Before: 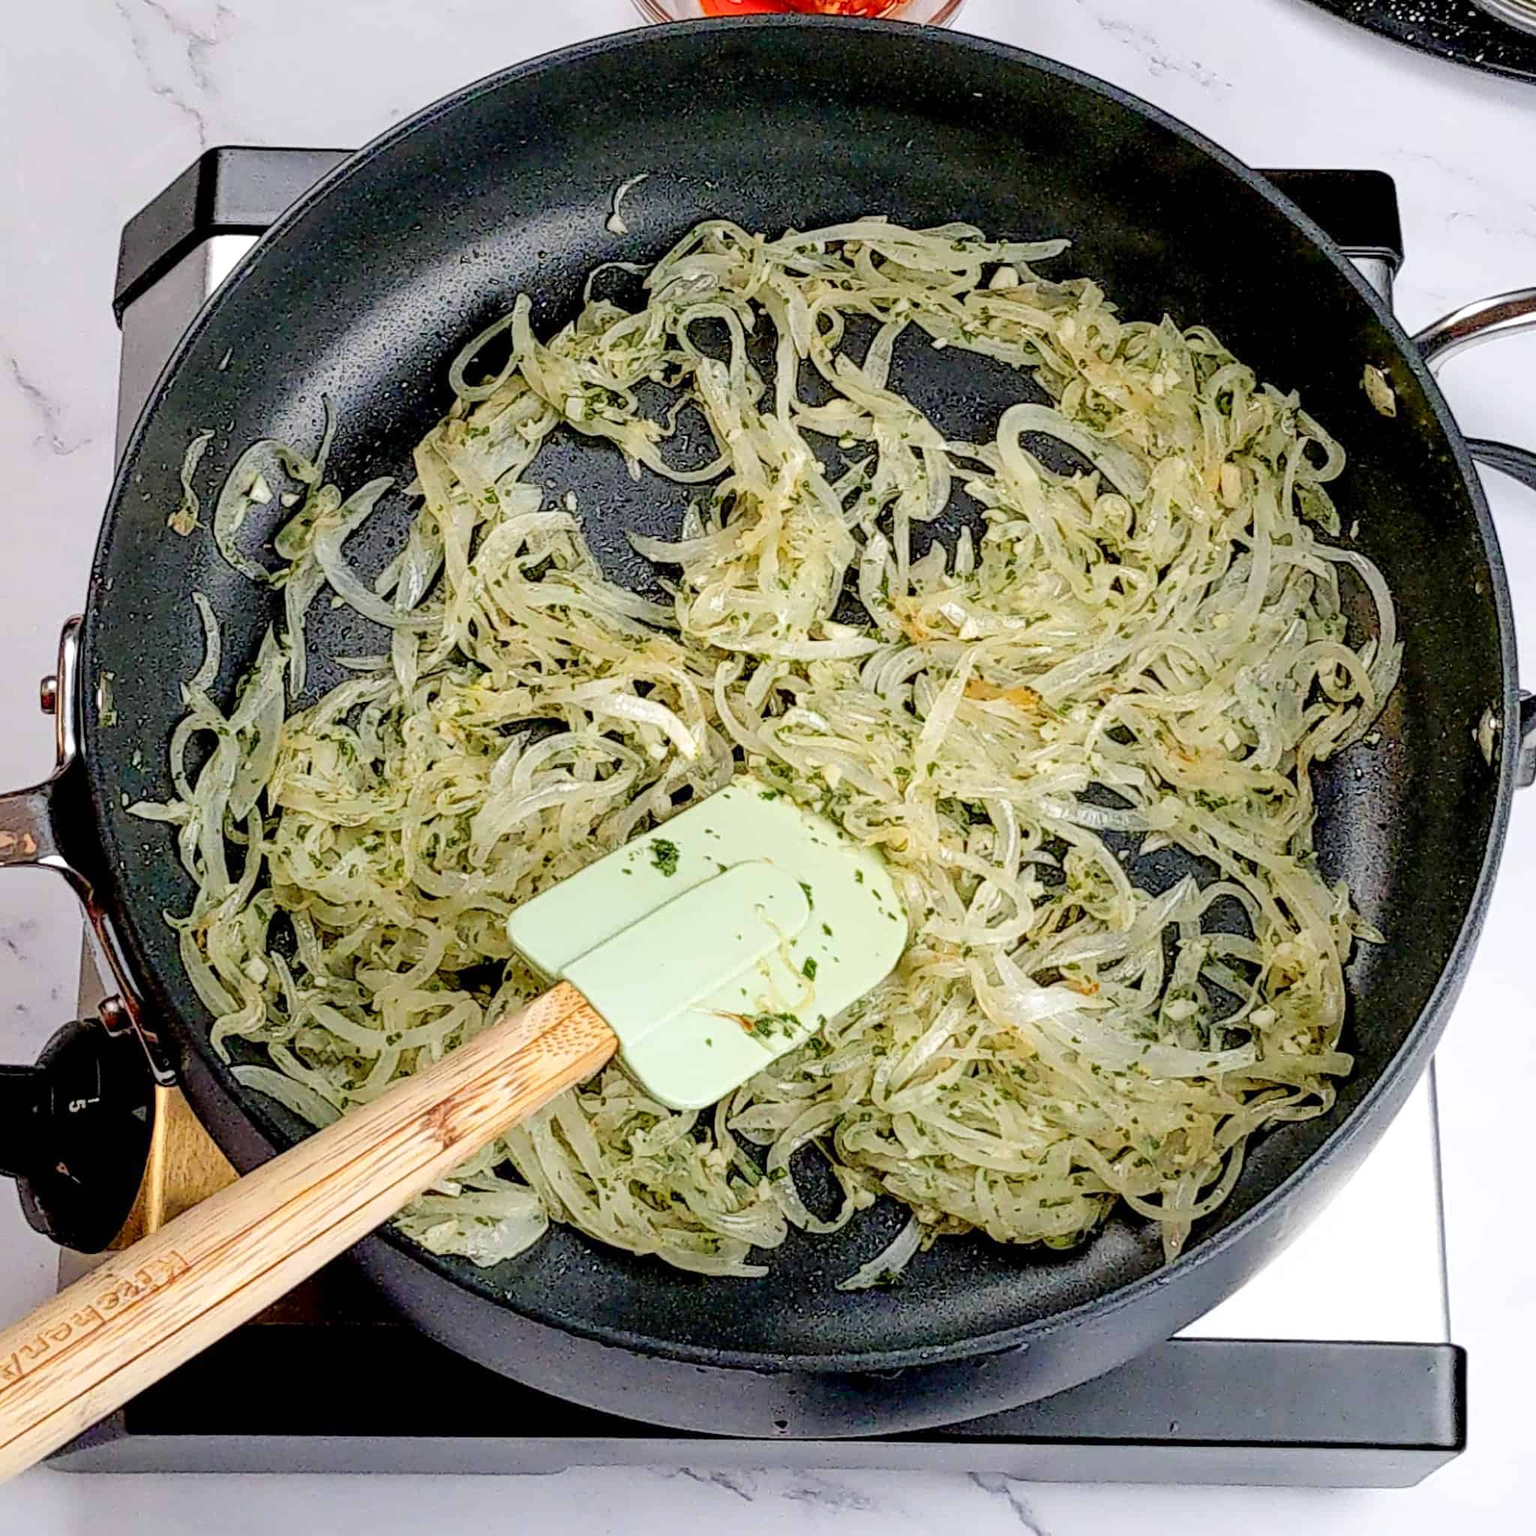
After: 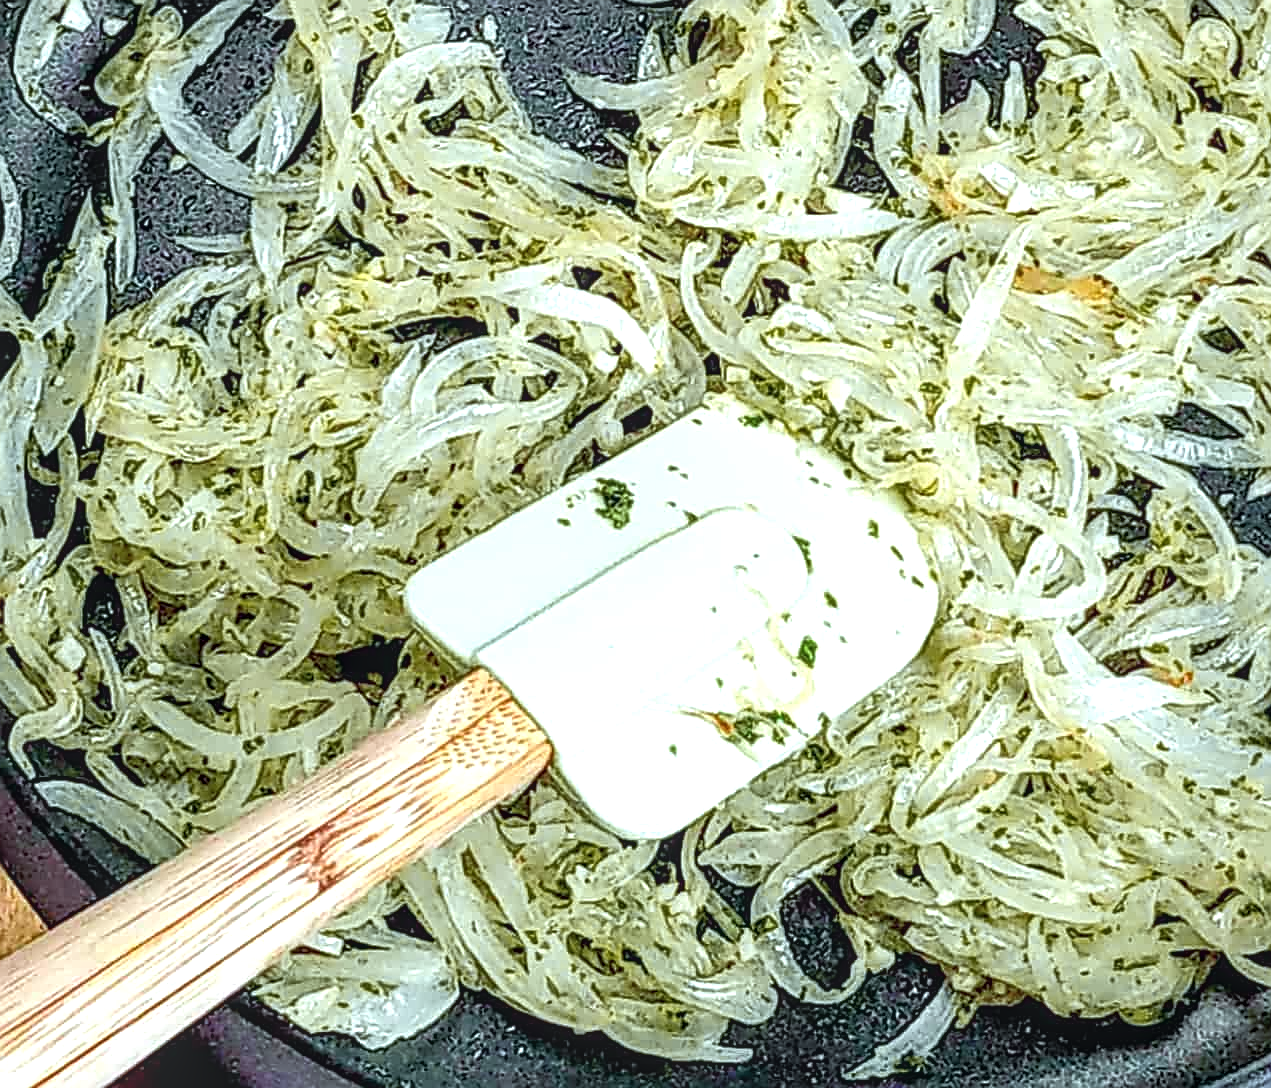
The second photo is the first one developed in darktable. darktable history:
crop: left 13.312%, top 31.28%, right 24.627%, bottom 15.582%
tone curve: curves: ch0 [(0.001, 0.042) (0.128, 0.16) (0.452, 0.42) (0.603, 0.566) (0.754, 0.733) (1, 1)]; ch1 [(0, 0) (0.325, 0.327) (0.412, 0.441) (0.473, 0.466) (0.5, 0.499) (0.549, 0.558) (0.617, 0.625) (0.713, 0.7) (1, 1)]; ch2 [(0, 0) (0.386, 0.397) (0.445, 0.47) (0.505, 0.498) (0.529, 0.524) (0.574, 0.569) (0.652, 0.641) (1, 1)], color space Lab, independent channels, preserve colors none
tone equalizer: on, module defaults
exposure: black level correction 0, exposure 0.5 EV, compensate exposure bias true, compensate highlight preservation false
local contrast: detail 130%
color calibration: illuminant F (fluorescent), F source F9 (Cool White Deluxe 4150 K) – high CRI, x 0.374, y 0.373, temperature 4158.34 K
sharpen: on, module defaults
